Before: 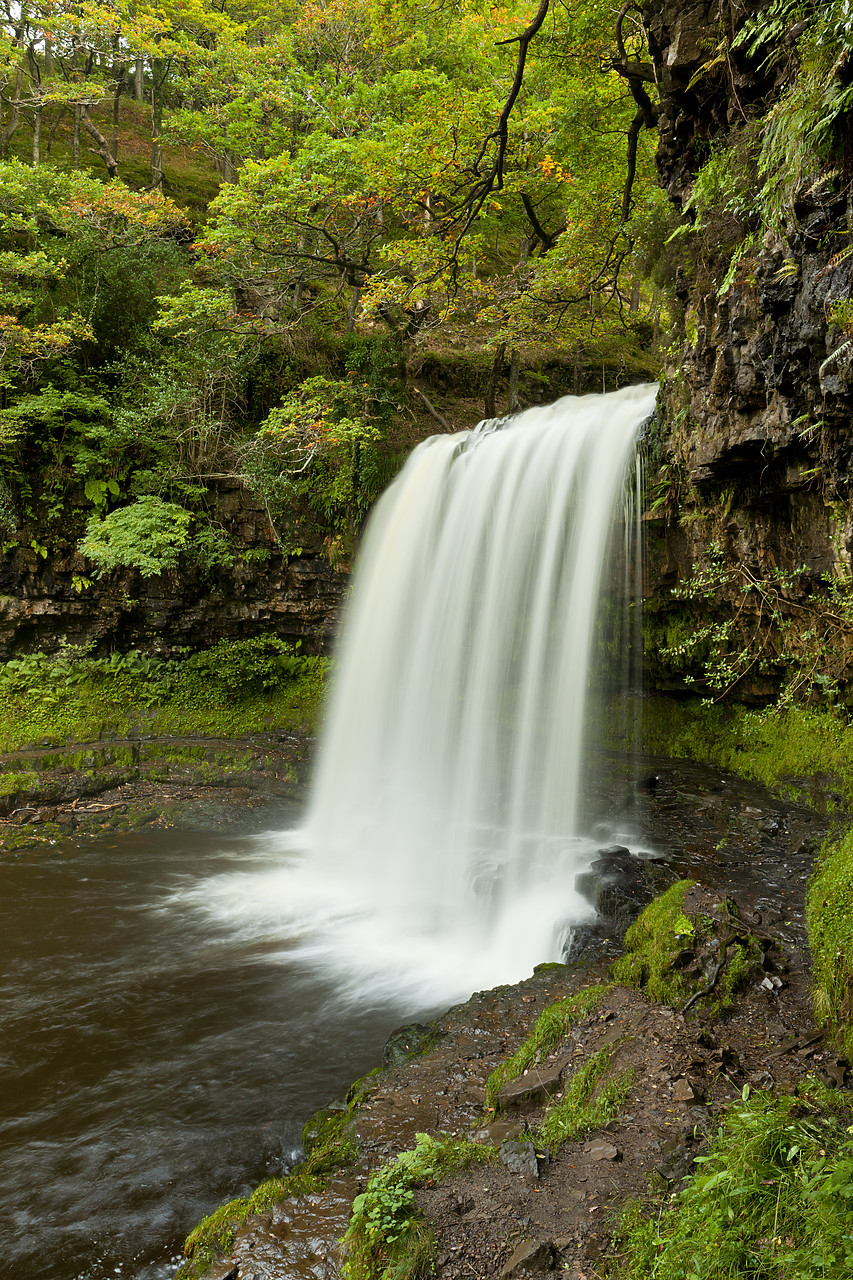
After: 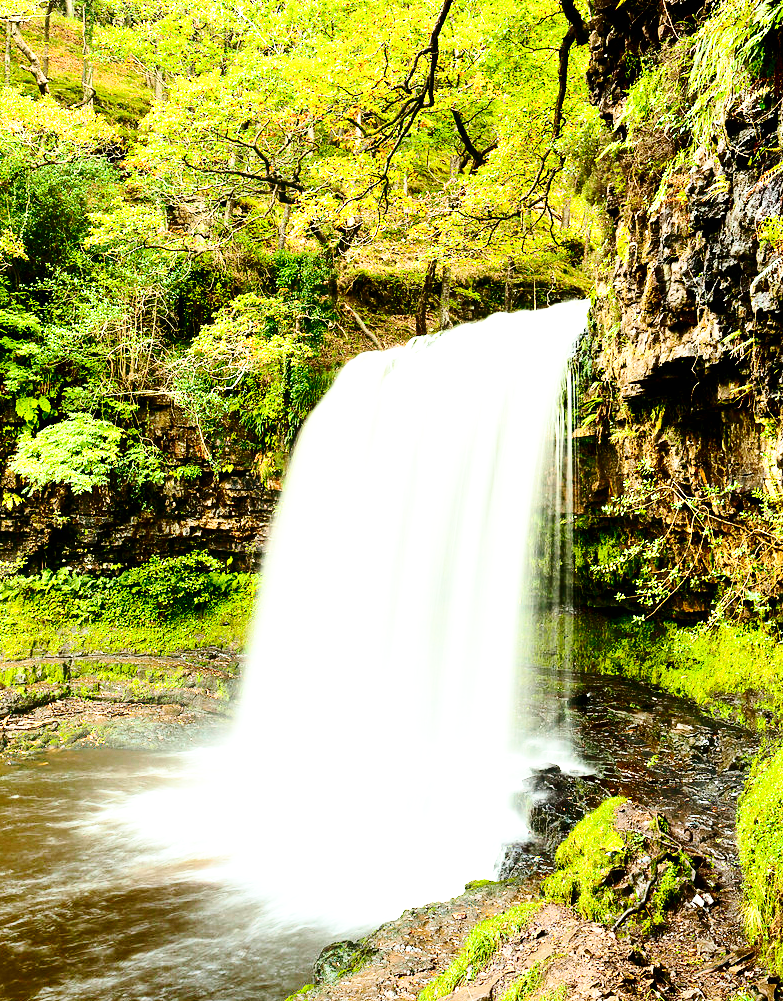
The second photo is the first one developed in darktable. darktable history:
exposure: black level correction 0, exposure 1.383 EV, compensate highlight preservation false
crop: left 8.132%, top 6.534%, bottom 15.22%
contrast brightness saturation: contrast 0.291
base curve: curves: ch0 [(0, 0) (0.028, 0.03) (0.121, 0.232) (0.46, 0.748) (0.859, 0.968) (1, 1)], preserve colors none
